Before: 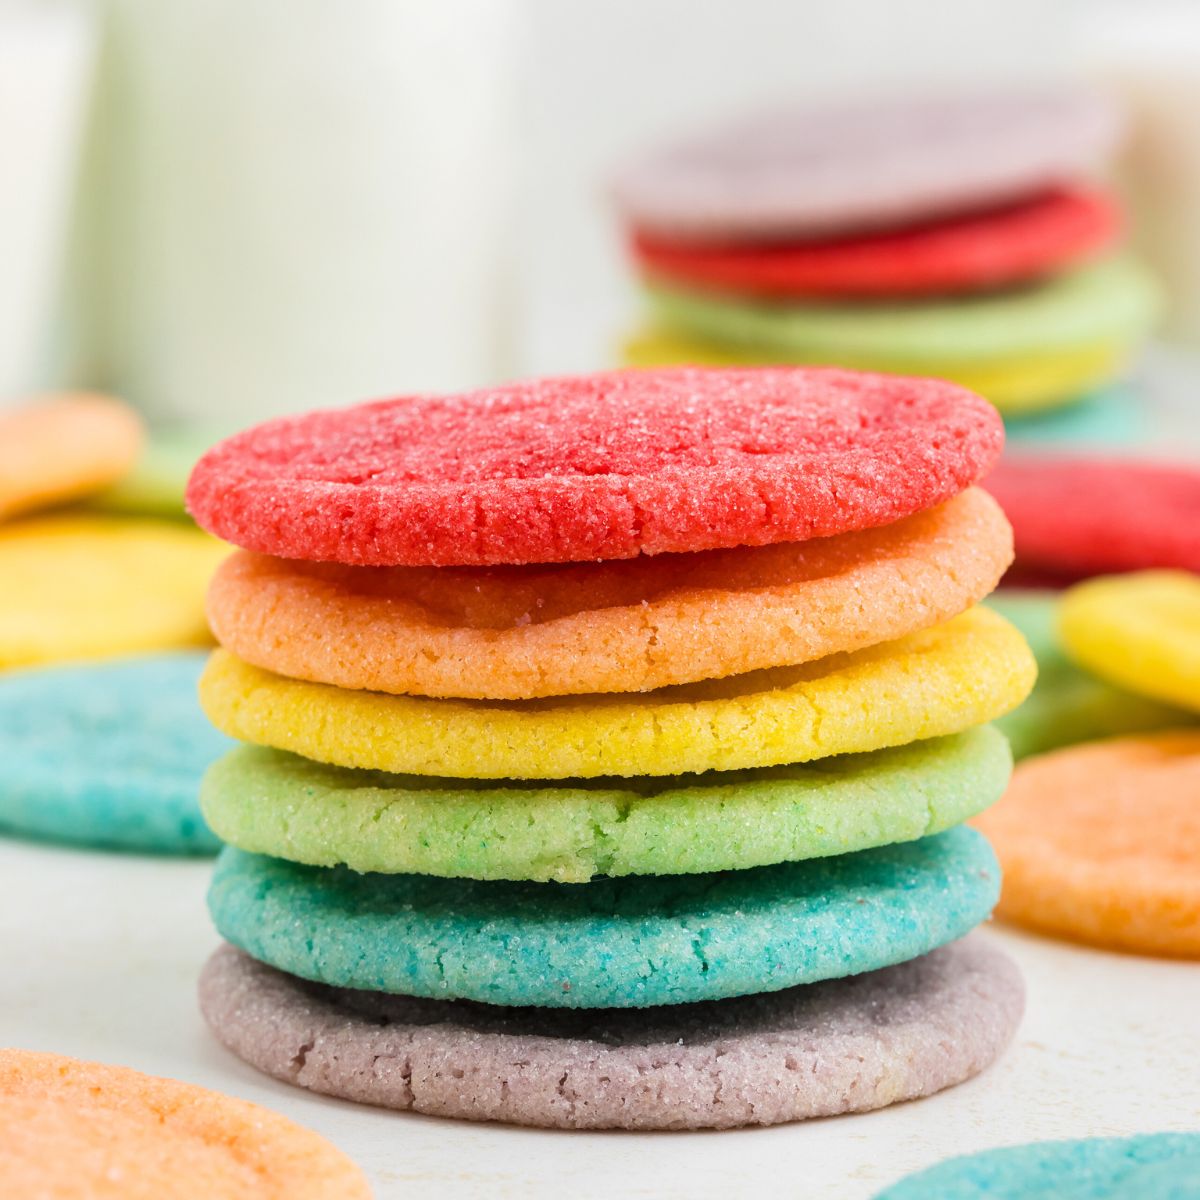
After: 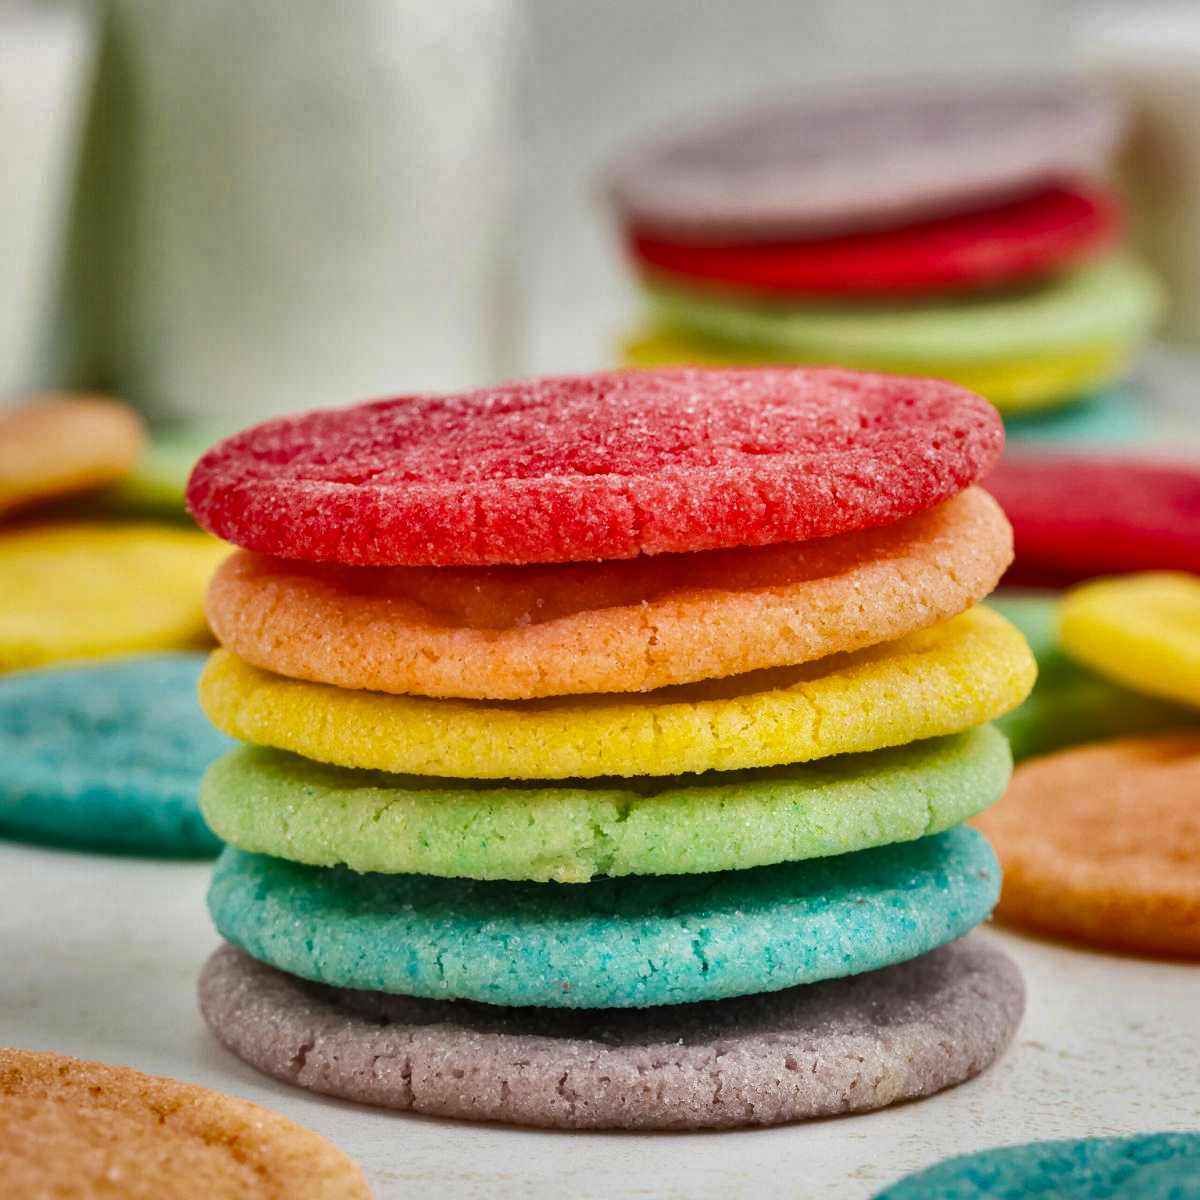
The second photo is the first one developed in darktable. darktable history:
shadows and highlights: shadows 24.22, highlights -78.74, soften with gaussian
